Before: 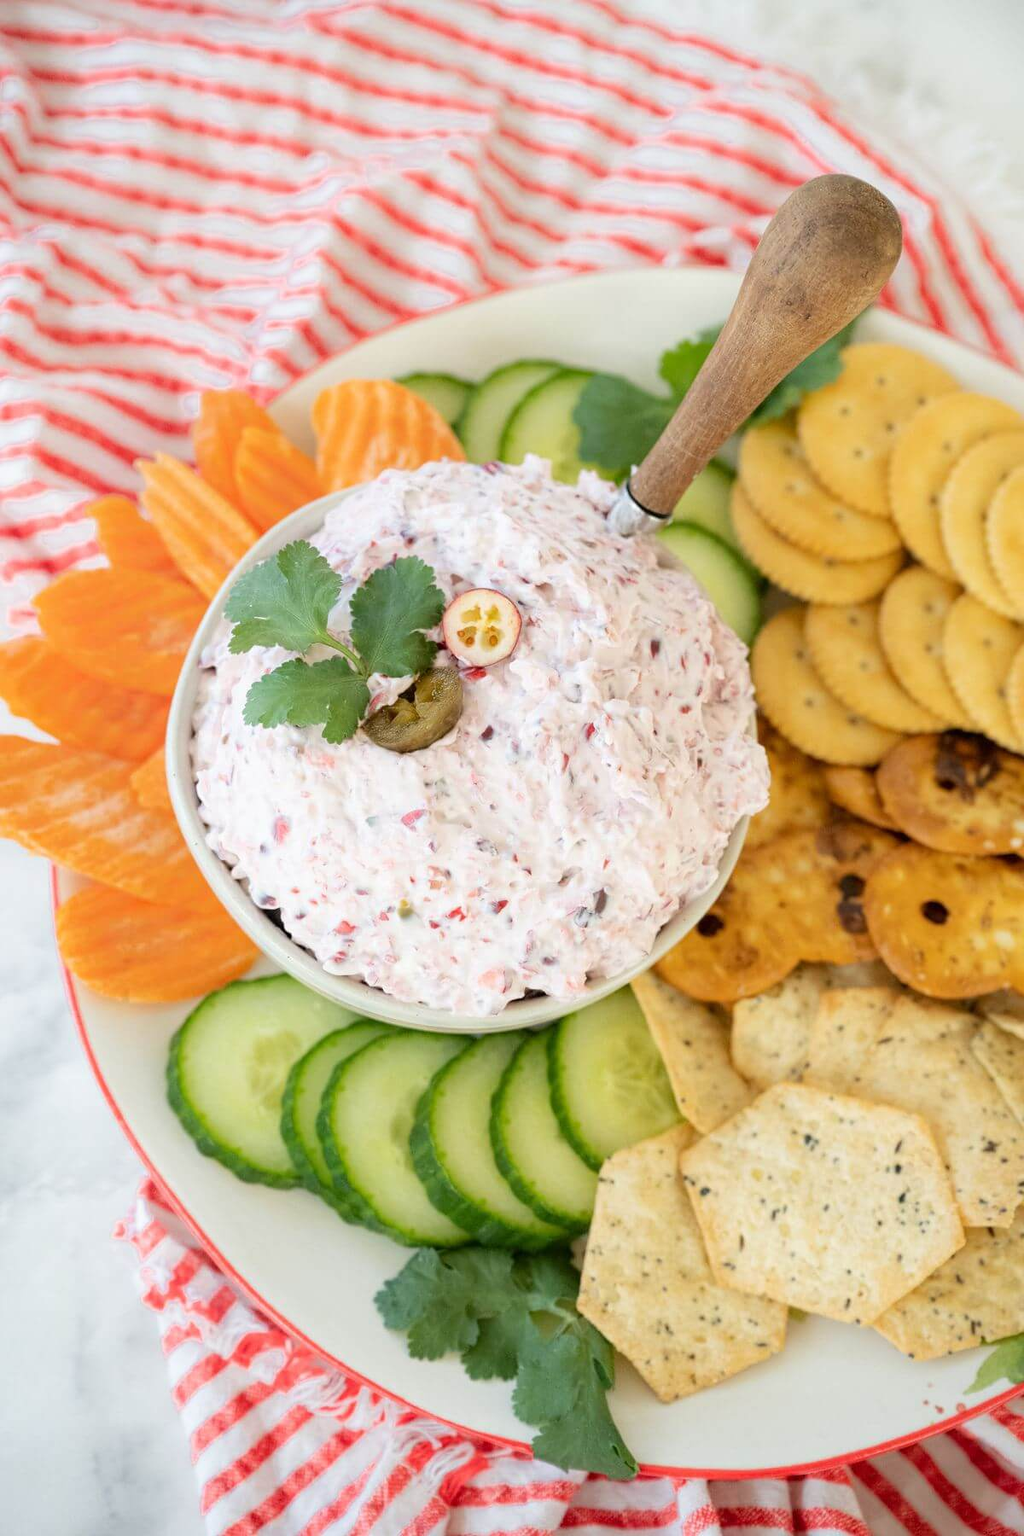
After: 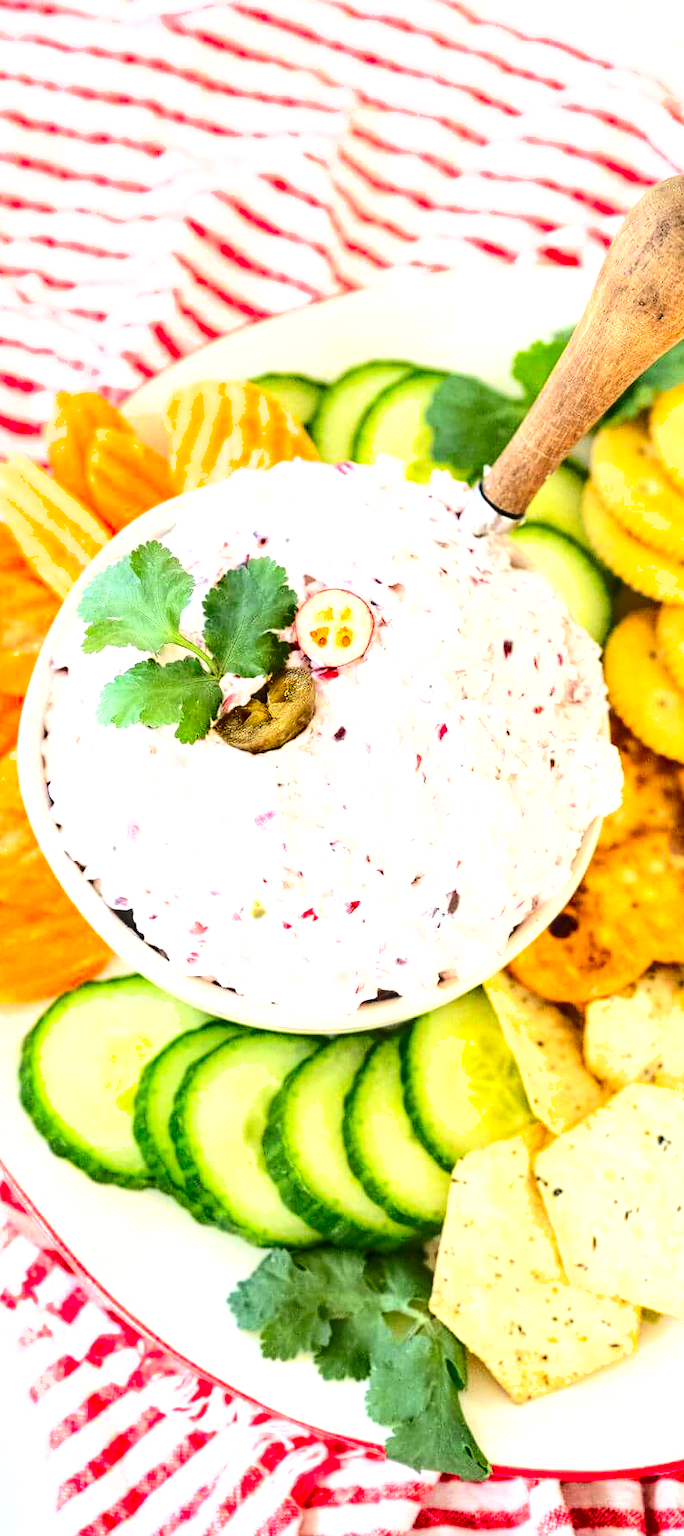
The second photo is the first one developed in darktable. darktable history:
crop and rotate: left 14.497%, right 18.612%
sharpen: radius 5.363, amount 0.316, threshold 26.806
local contrast: detail 130%
contrast brightness saturation: contrast 0.199, brightness 0.159, saturation 0.216
base curve: curves: ch0 [(0, 0) (0.297, 0.298) (1, 1)], preserve colors none
exposure: black level correction 0, exposure 1.001 EV, compensate highlight preservation false
shadows and highlights: shadows 49.45, highlights -42.15, soften with gaussian
